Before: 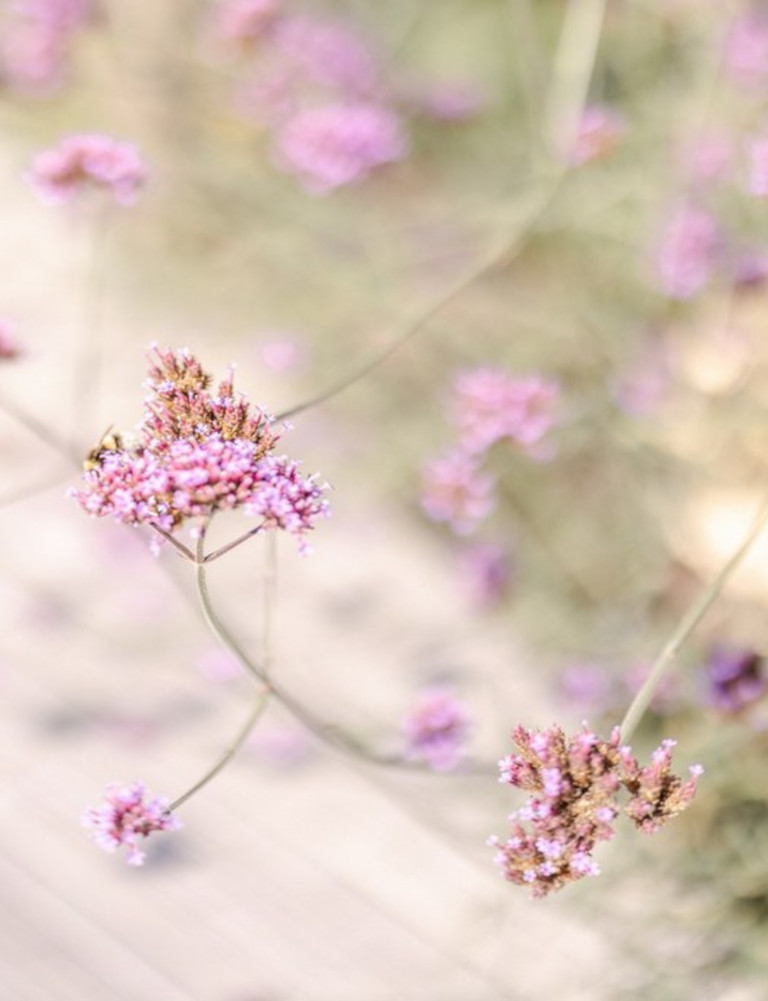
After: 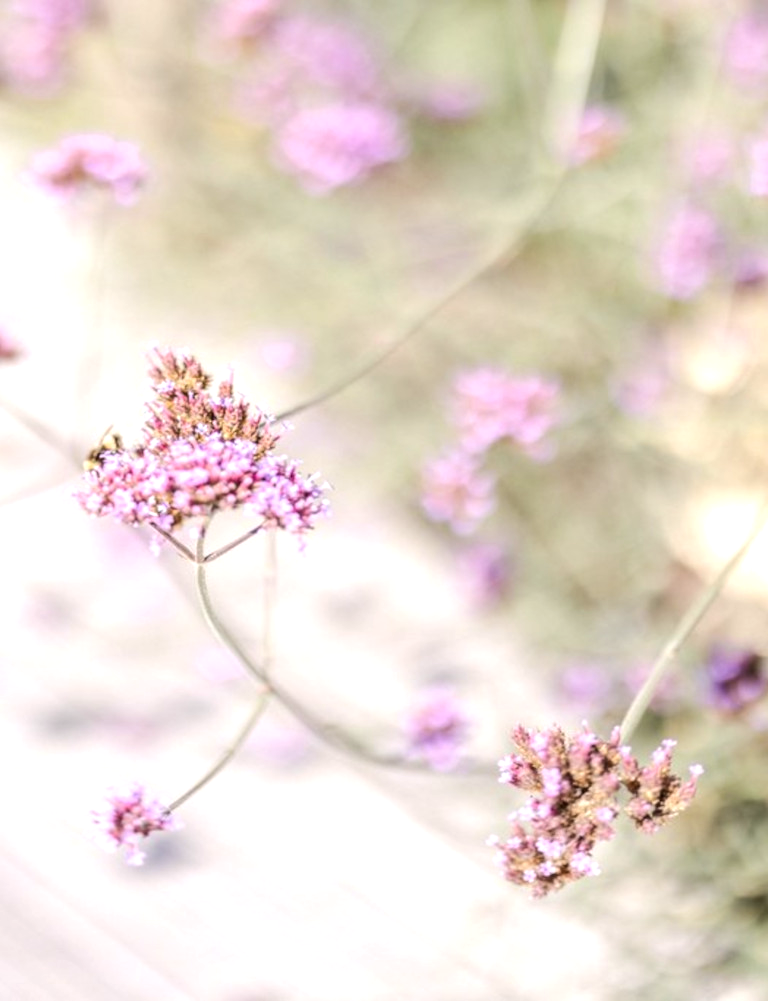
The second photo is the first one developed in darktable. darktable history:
tone equalizer: -8 EV -0.417 EV, -7 EV -0.389 EV, -6 EV -0.333 EV, -5 EV -0.222 EV, -3 EV 0.222 EV, -2 EV 0.333 EV, -1 EV 0.389 EV, +0 EV 0.417 EV, edges refinement/feathering 500, mask exposure compensation -1.57 EV, preserve details no
white balance: red 0.982, blue 1.018
